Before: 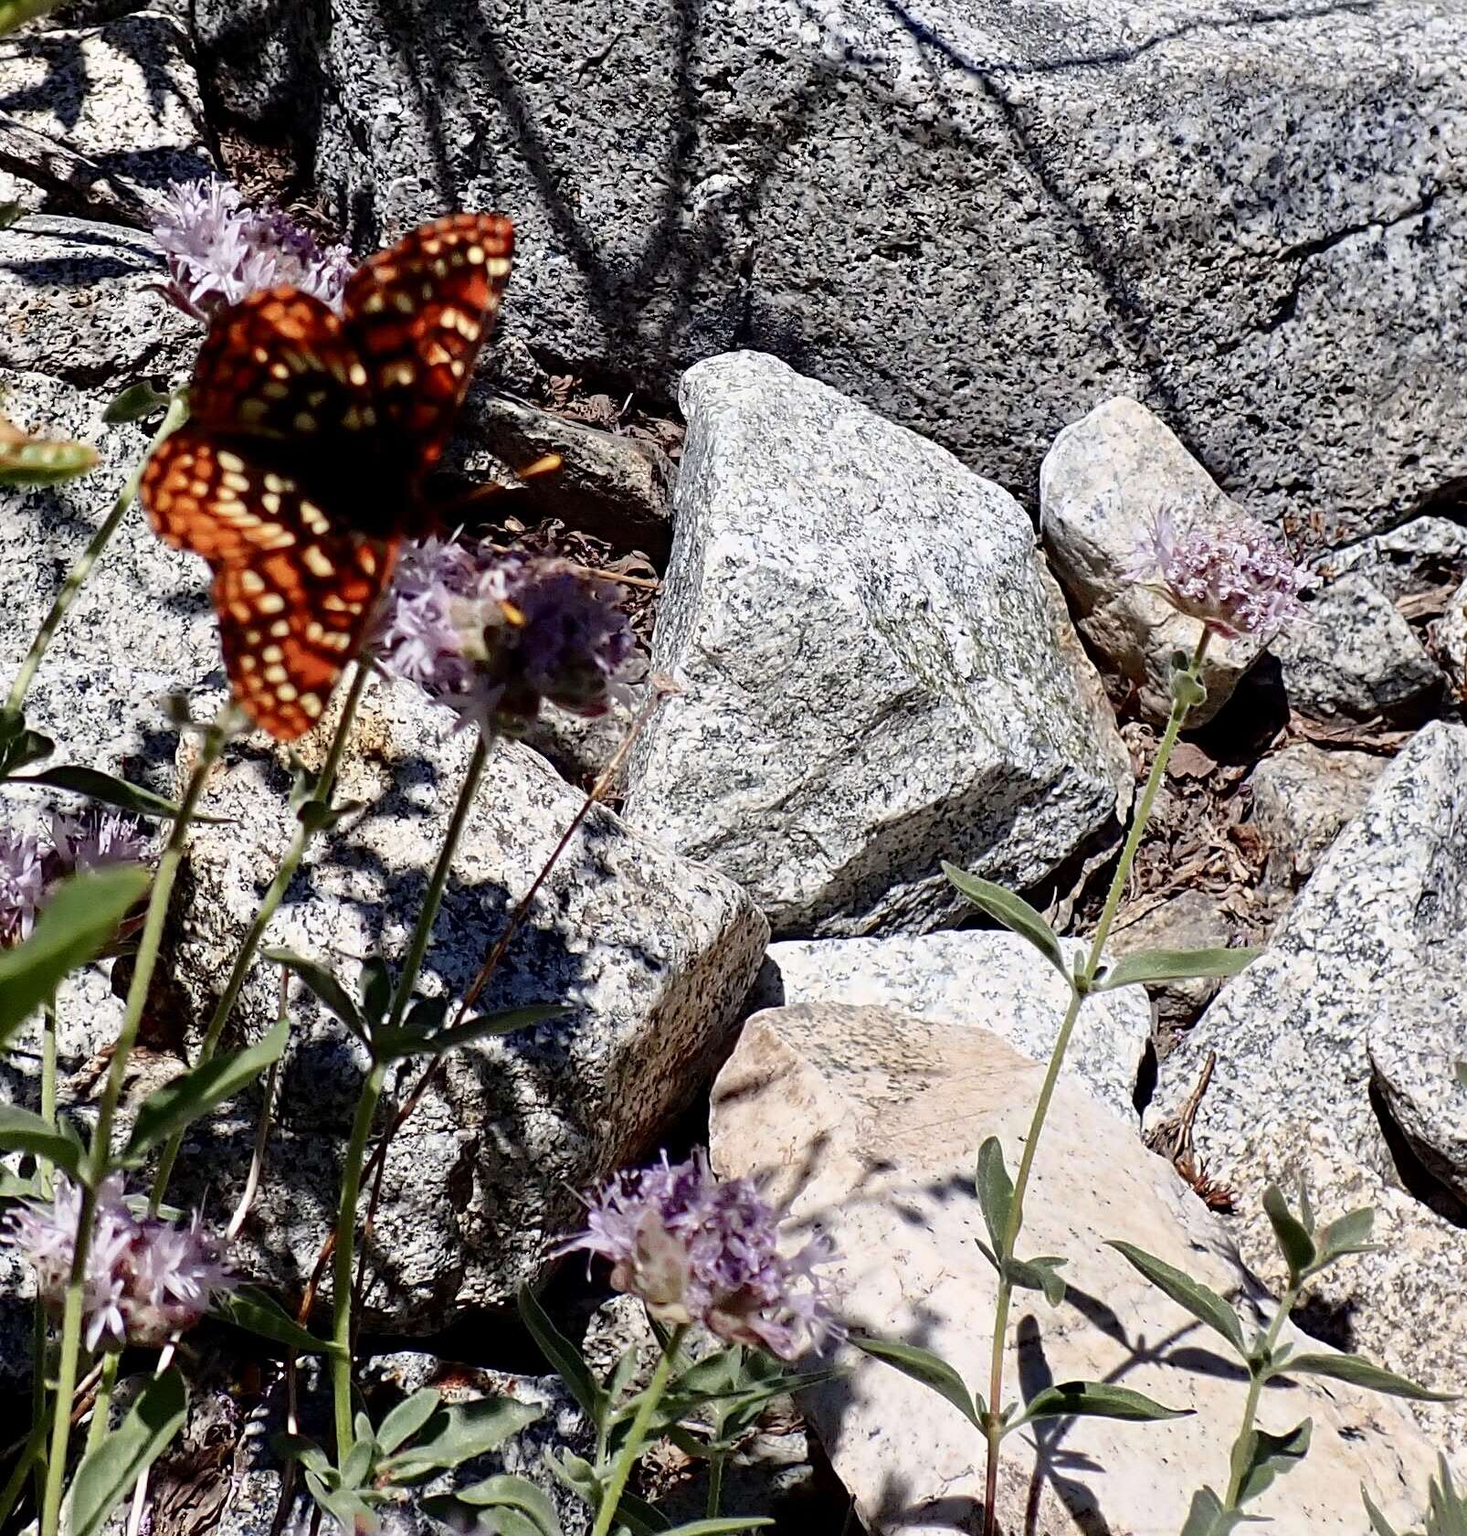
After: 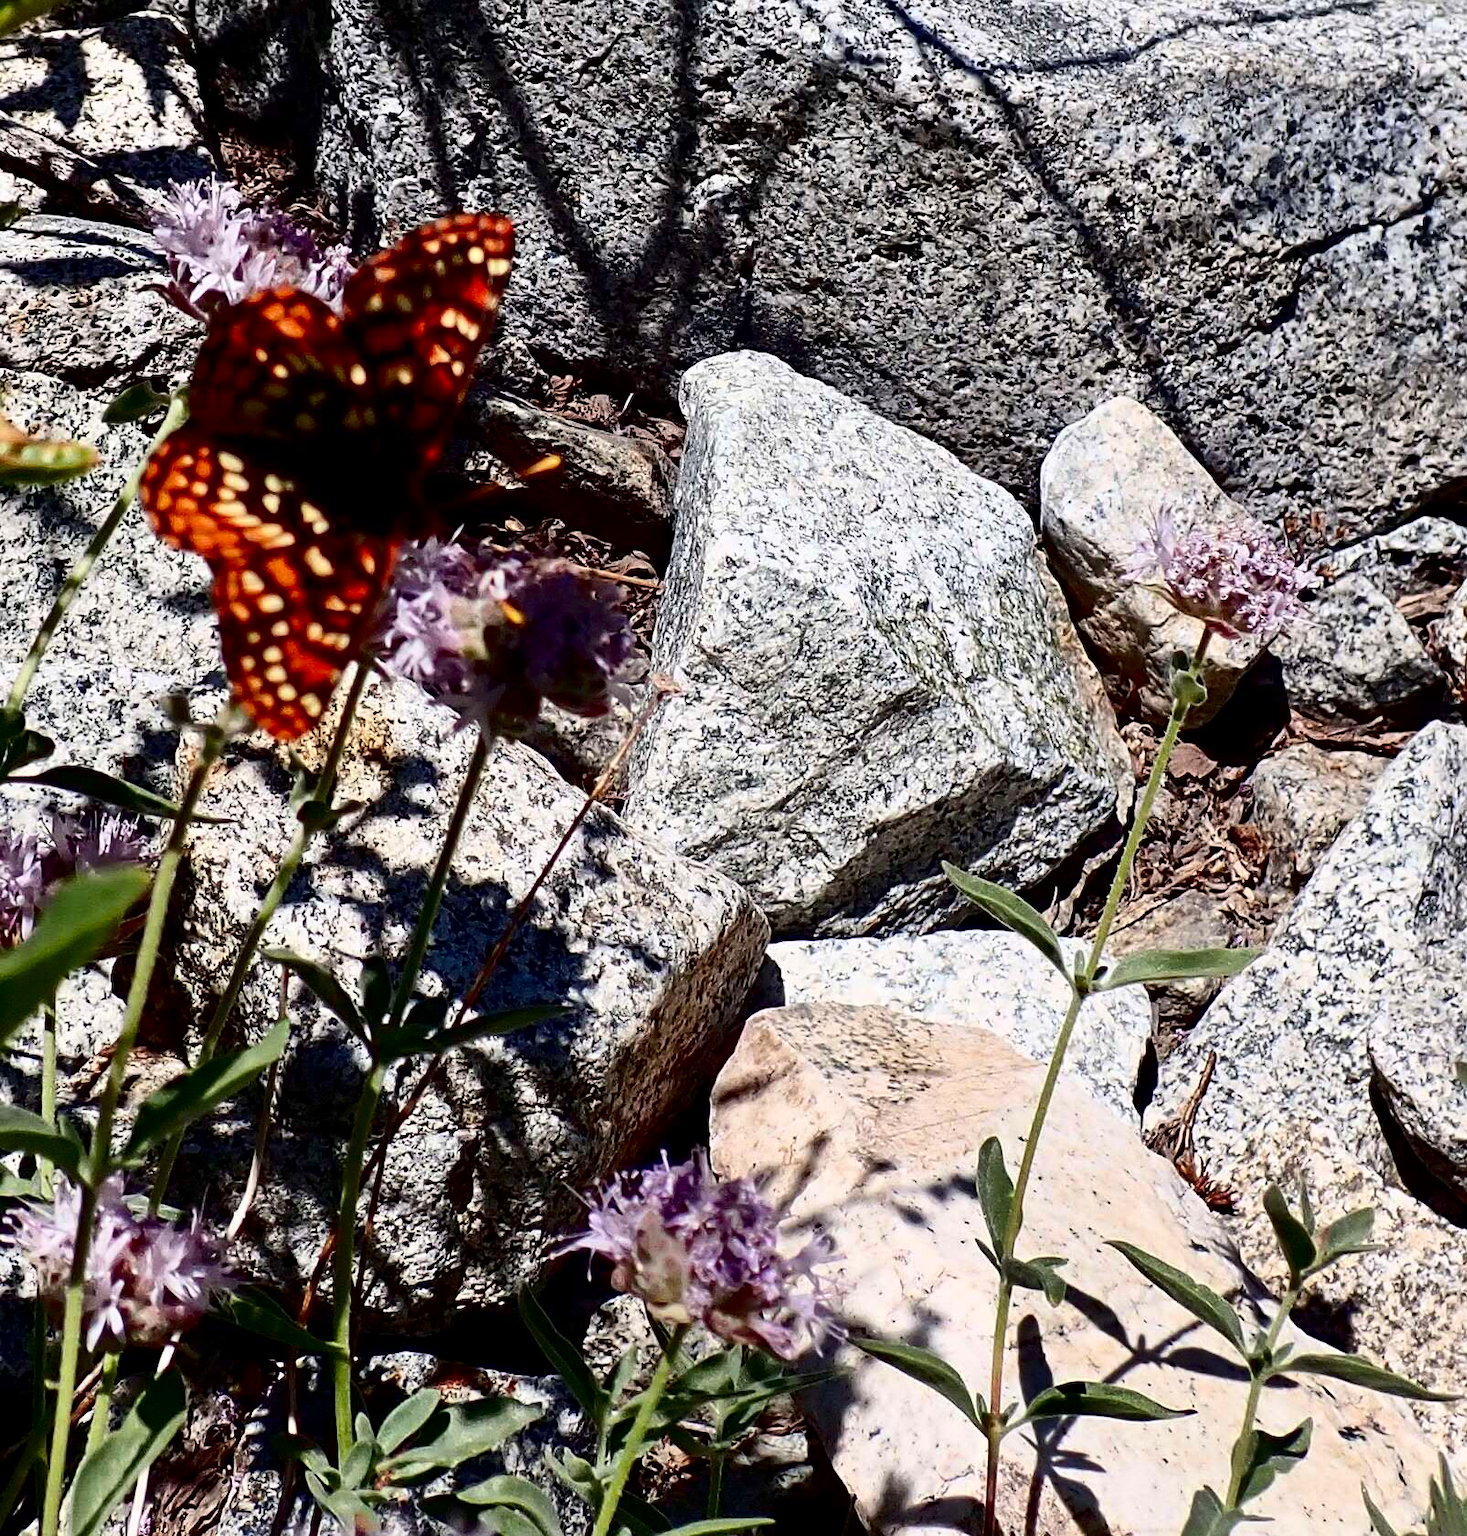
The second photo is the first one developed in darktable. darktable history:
contrast brightness saturation: contrast 0.2, brightness -0.1, saturation 0.105
